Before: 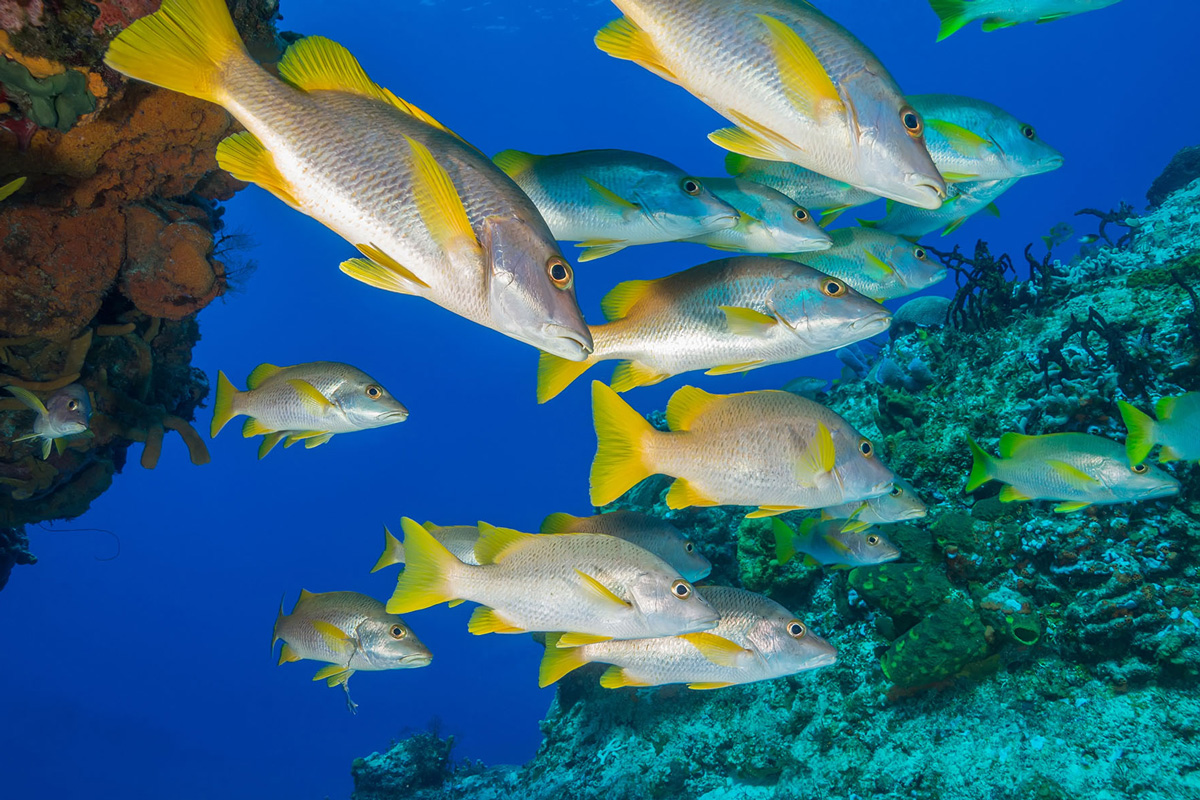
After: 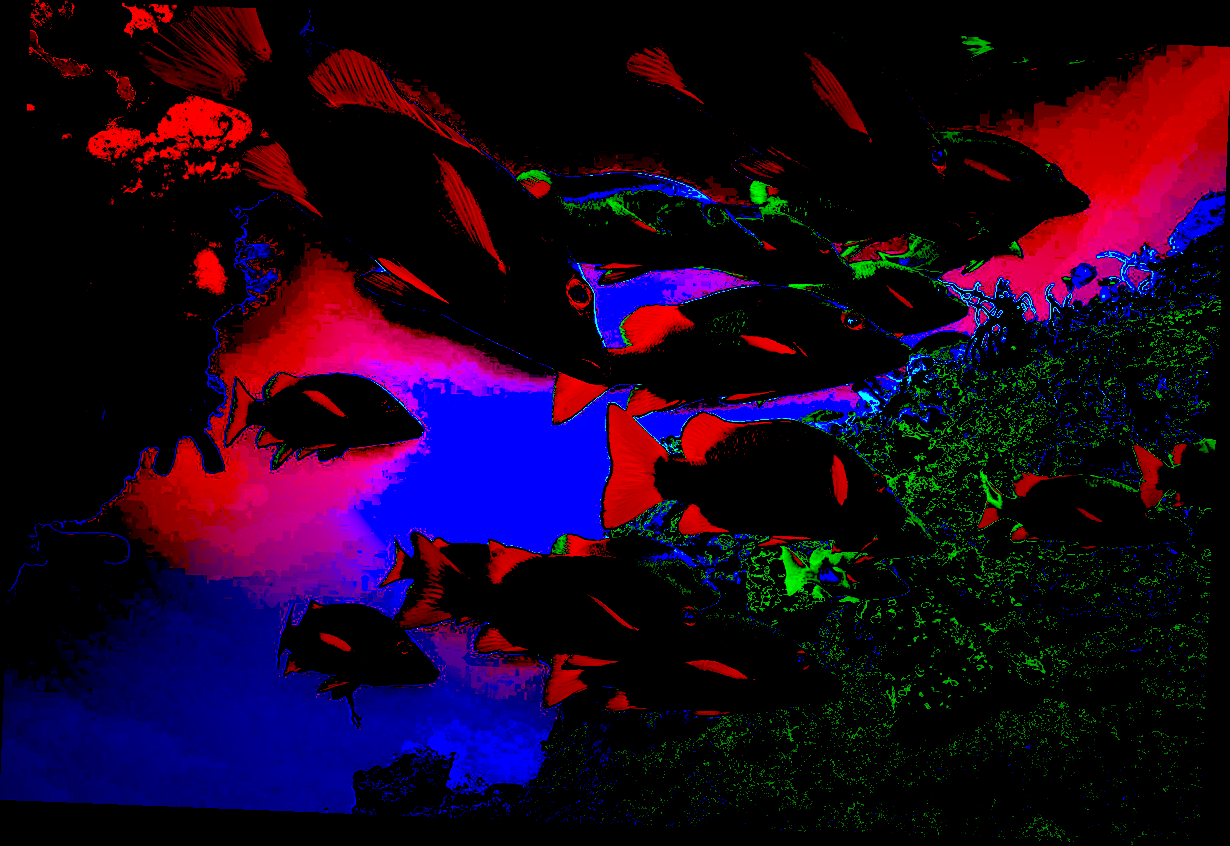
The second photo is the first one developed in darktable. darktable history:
rotate and perspective: rotation 2.27°, automatic cropping off
local contrast: on, module defaults
exposure: black level correction 0.1, exposure 3 EV, compensate highlight preservation false
color correction: highlights a* -10.04, highlights b* -10.37
